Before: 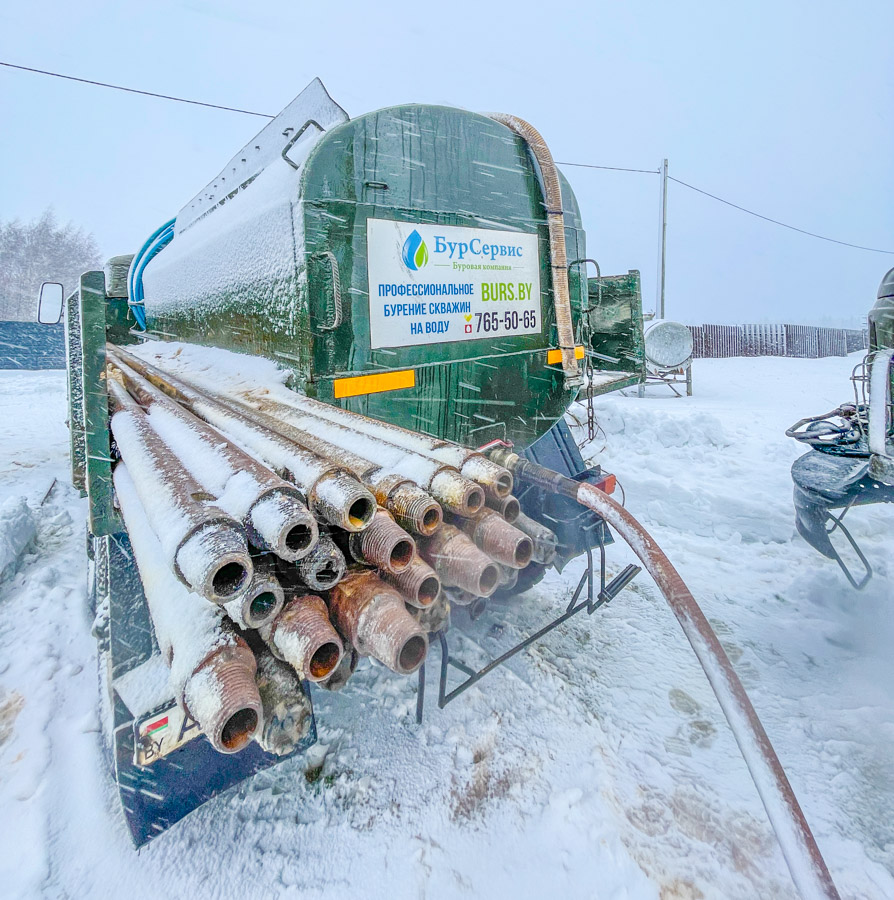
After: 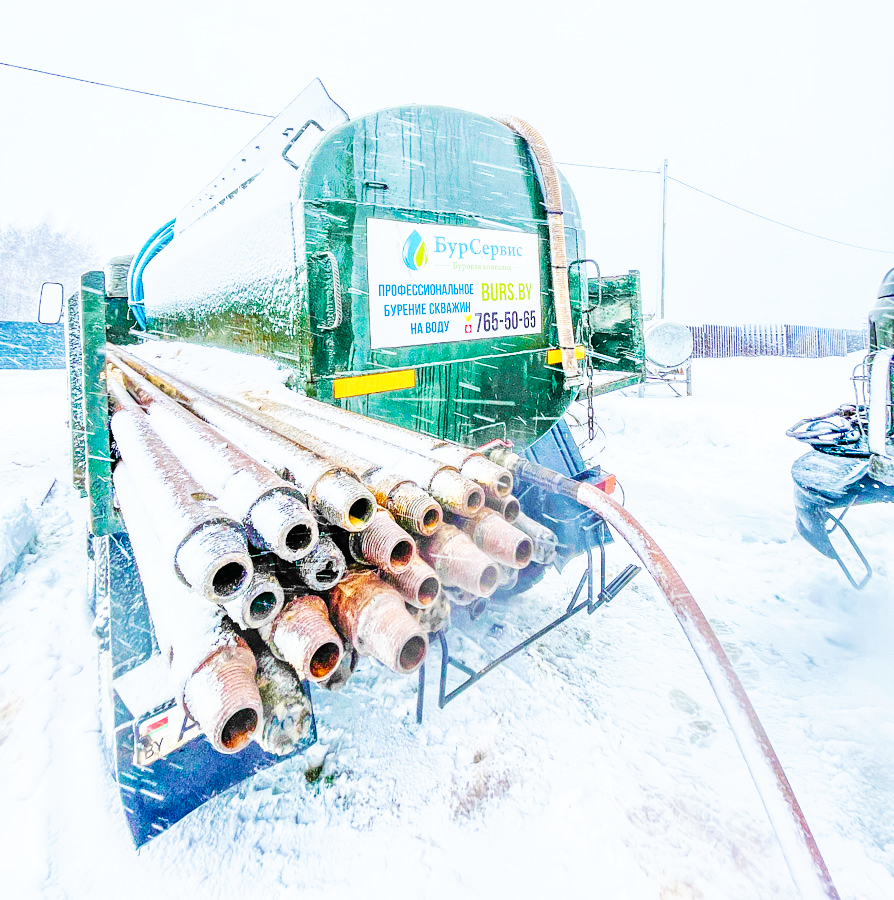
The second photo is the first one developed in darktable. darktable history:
velvia: on, module defaults
base curve: curves: ch0 [(0, 0) (0.007, 0.004) (0.027, 0.03) (0.046, 0.07) (0.207, 0.54) (0.442, 0.872) (0.673, 0.972) (1, 1)], preserve colors none
